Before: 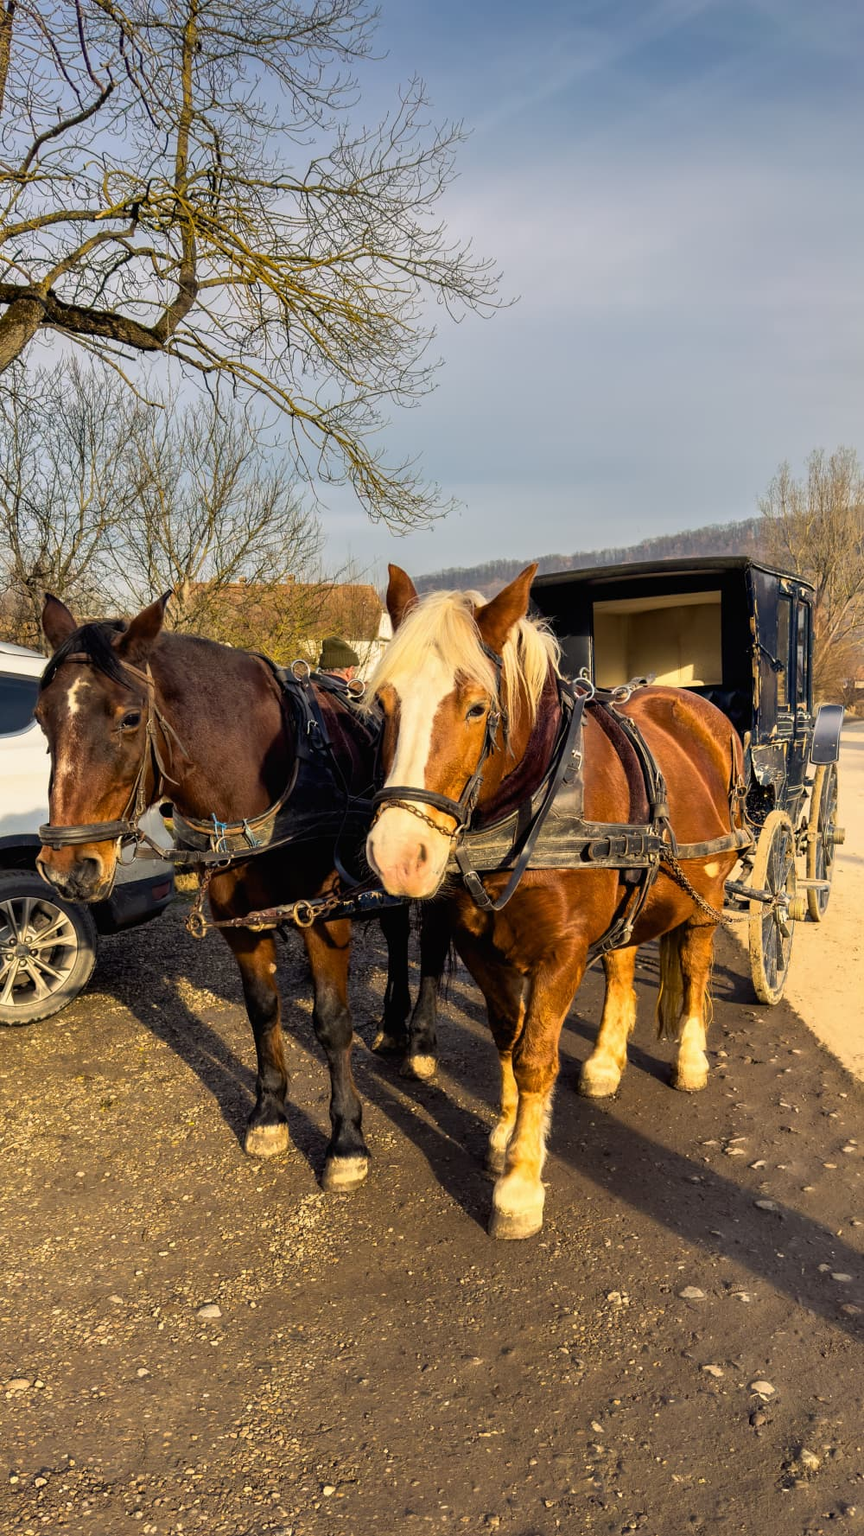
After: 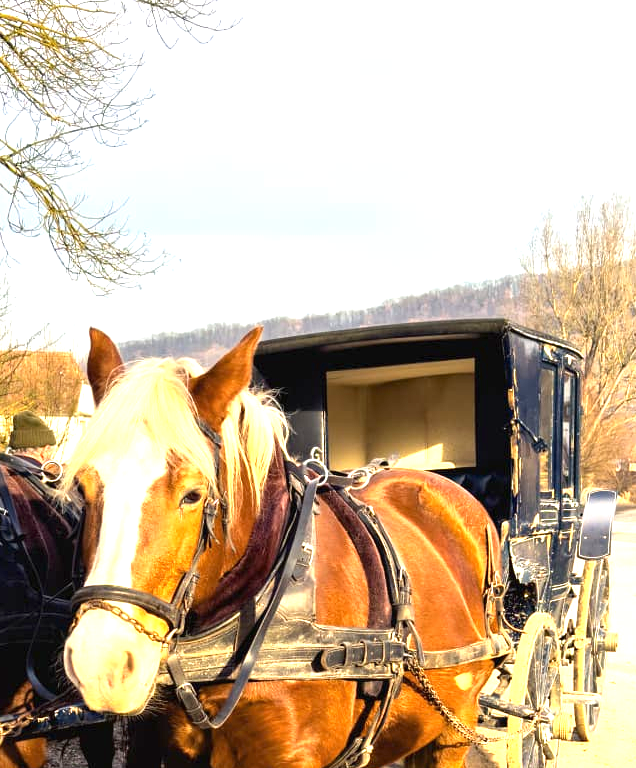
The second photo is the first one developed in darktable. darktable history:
exposure: black level correction 0, exposure 1.379 EV, compensate exposure bias true, compensate highlight preservation false
crop: left 36.005%, top 18.293%, right 0.31%, bottom 38.444%
